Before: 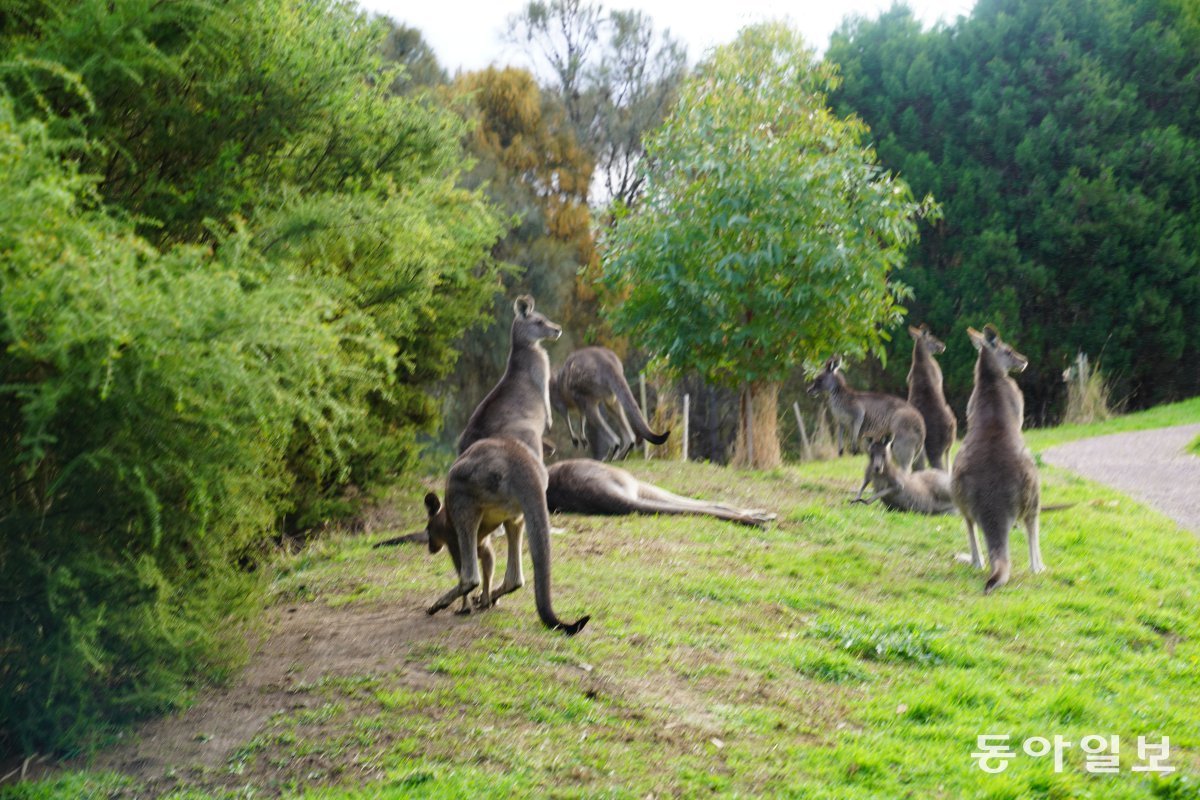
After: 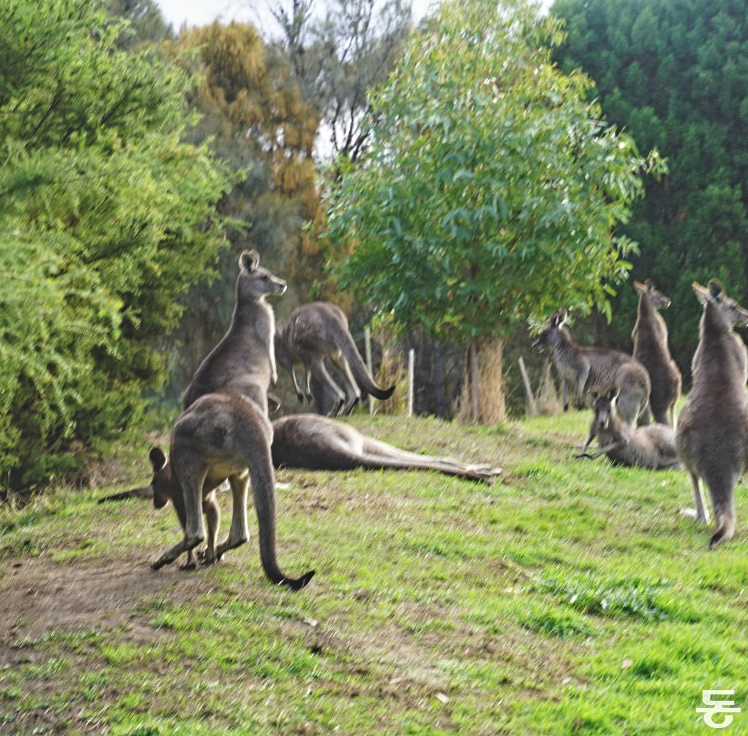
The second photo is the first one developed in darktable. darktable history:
exposure: black level correction -0.025, exposure -0.117 EV, compensate highlight preservation false
crop and rotate: left 22.918%, top 5.629%, right 14.711%, bottom 2.247%
contrast equalizer: octaves 7, y [[0.502, 0.517, 0.543, 0.576, 0.611, 0.631], [0.5 ×6], [0.5 ×6], [0 ×6], [0 ×6]]
